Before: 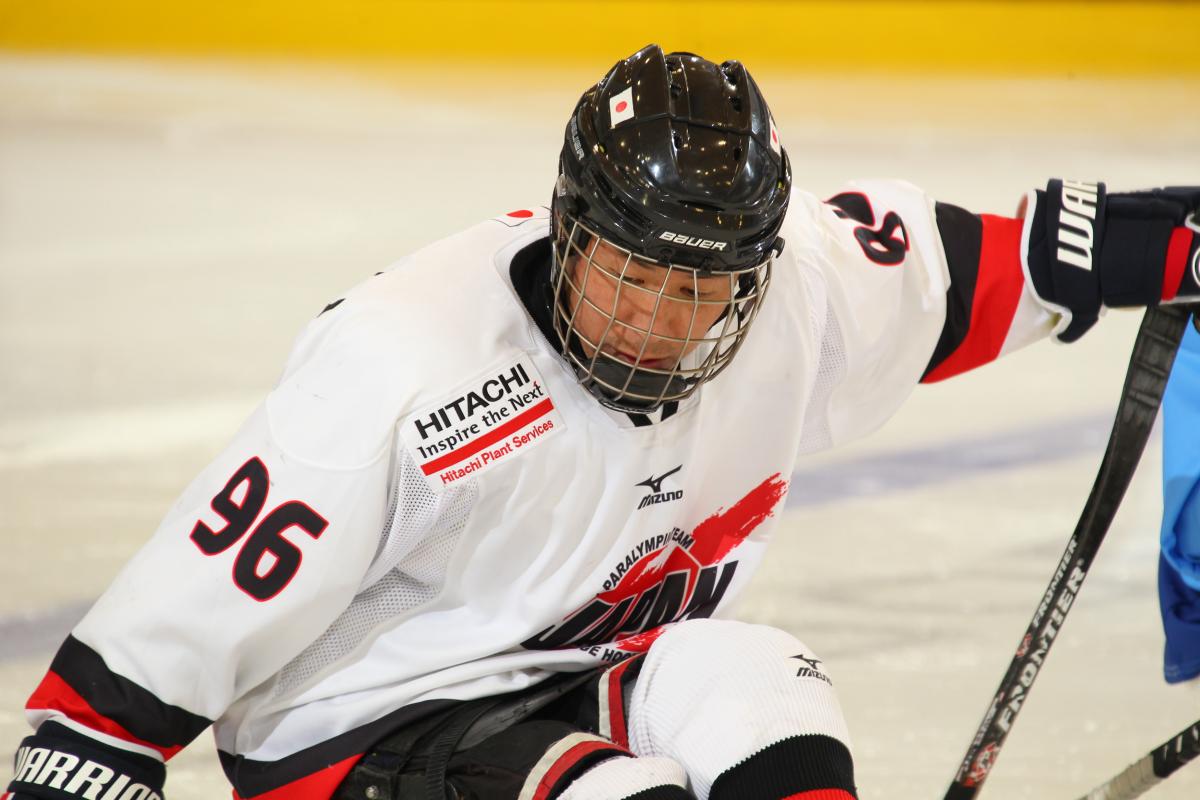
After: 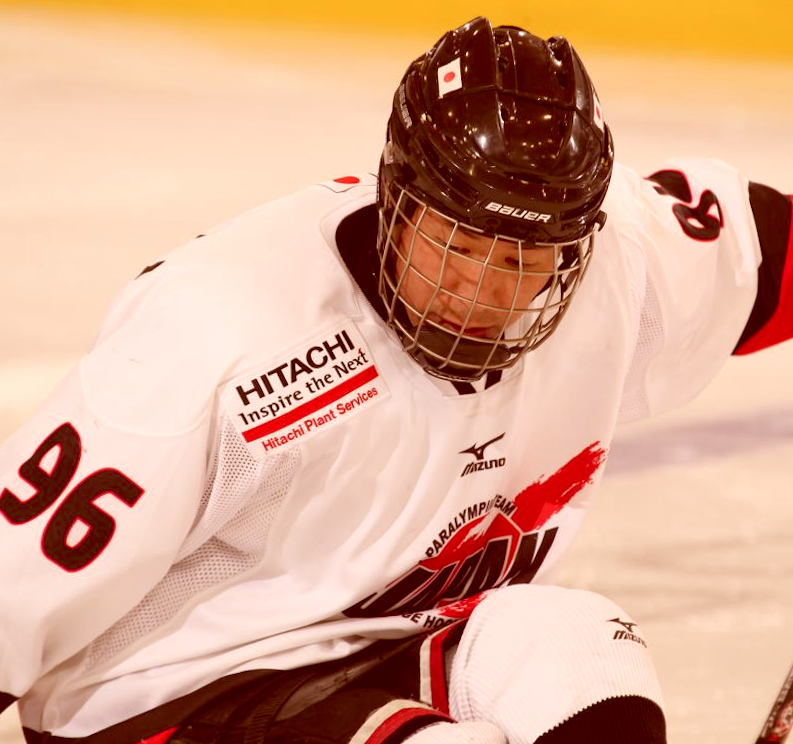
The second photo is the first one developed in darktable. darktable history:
levels: levels [0, 0.498, 0.996]
rotate and perspective: rotation 0.679°, lens shift (horizontal) 0.136, crop left 0.009, crop right 0.991, crop top 0.078, crop bottom 0.95
color correction: highlights a* 9.03, highlights b* 8.71, shadows a* 40, shadows b* 40, saturation 0.8
crop and rotate: left 17.732%, right 15.423%
